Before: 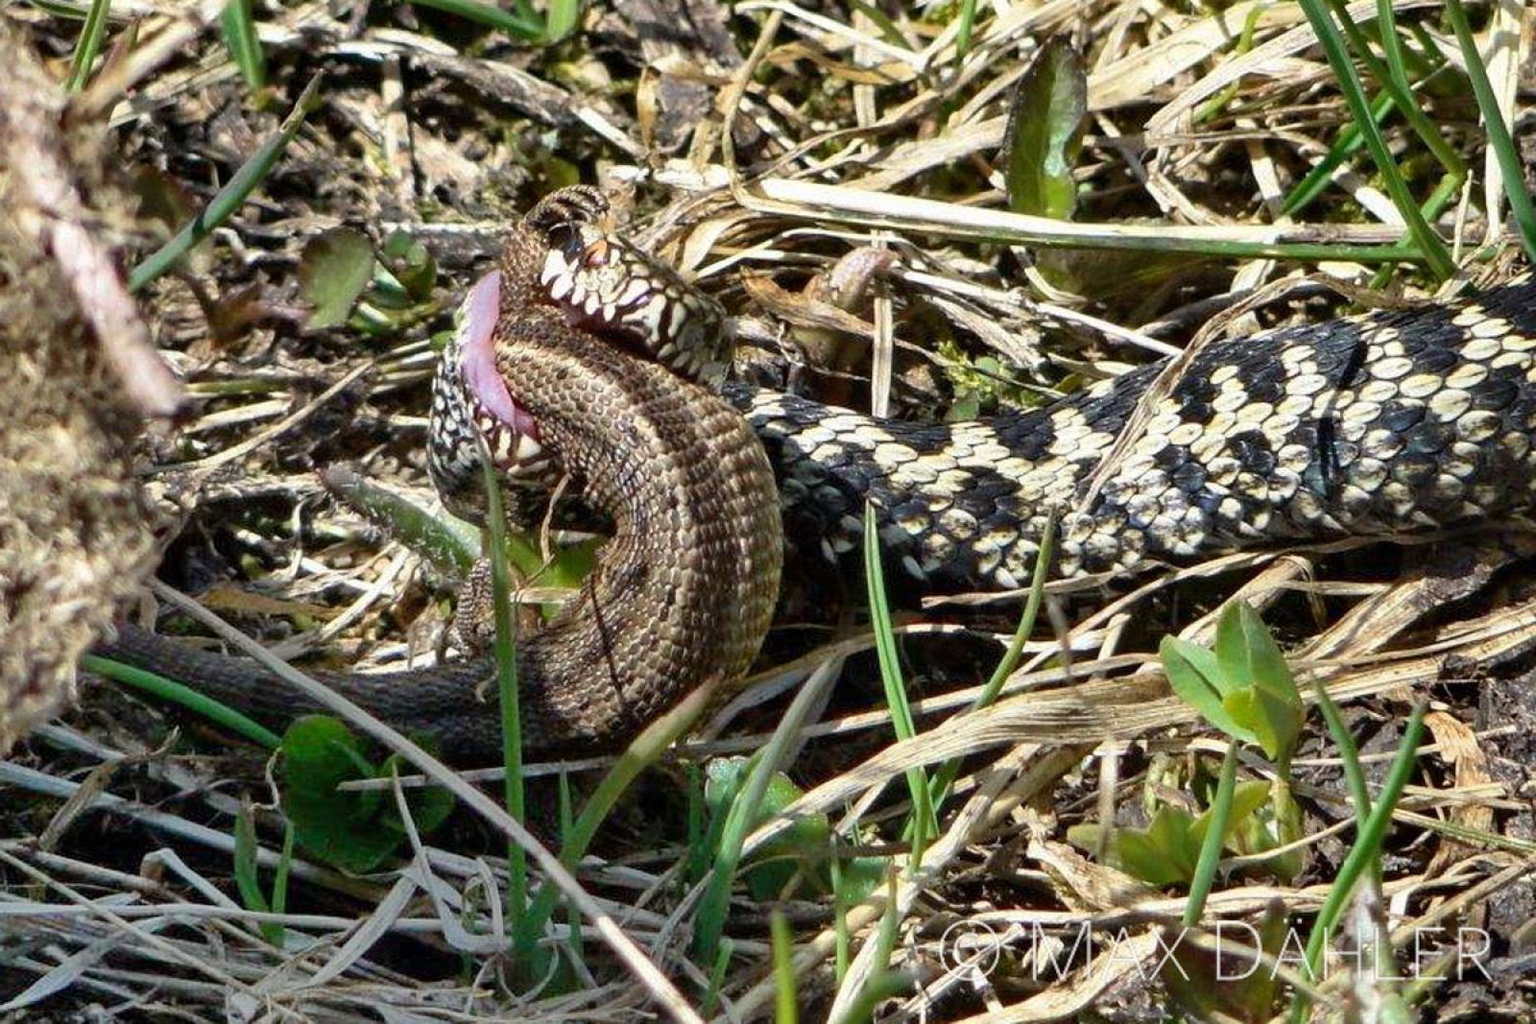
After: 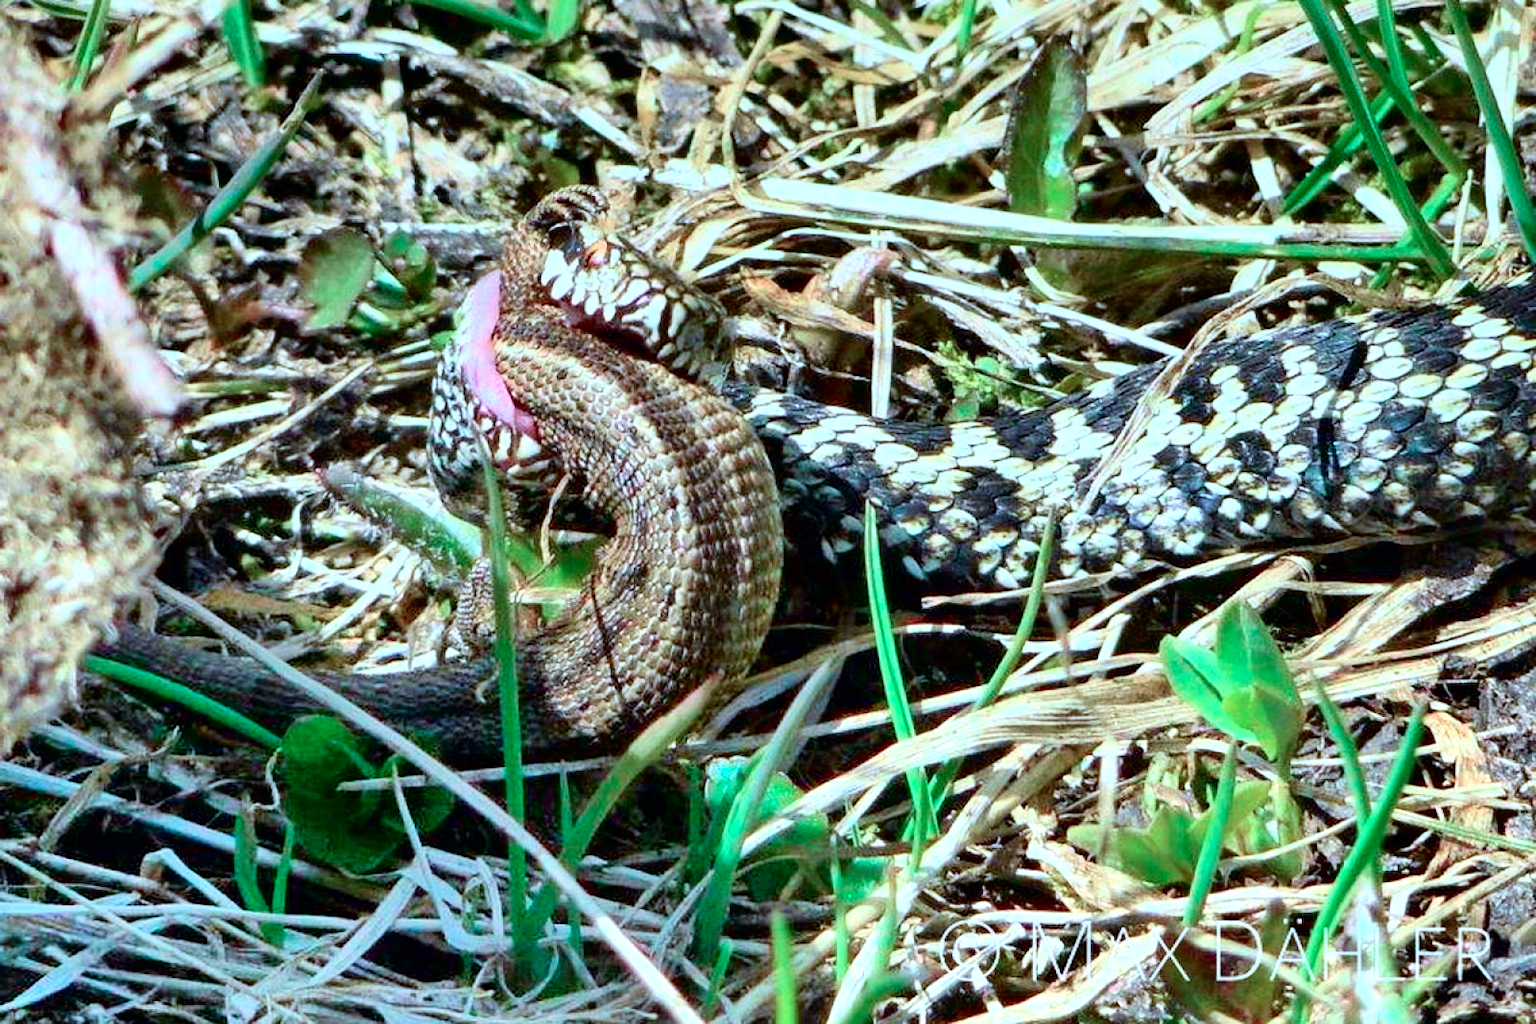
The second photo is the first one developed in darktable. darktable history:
tone curve: curves: ch0 [(0, 0) (0.051, 0.027) (0.096, 0.071) (0.219, 0.248) (0.428, 0.52) (0.596, 0.713) (0.727, 0.823) (0.859, 0.924) (1, 1)]; ch1 [(0, 0) (0.1, 0.038) (0.318, 0.221) (0.413, 0.325) (0.454, 0.41) (0.493, 0.478) (0.503, 0.501) (0.516, 0.515) (0.548, 0.575) (0.561, 0.596) (0.594, 0.647) (0.666, 0.701) (1, 1)]; ch2 [(0, 0) (0.453, 0.44) (0.479, 0.476) (0.504, 0.5) (0.52, 0.526) (0.557, 0.585) (0.583, 0.608) (0.824, 0.815) (1, 1)], color space Lab, independent channels, preserve colors none
exposure: black level correction 0.001, exposure 0.5 EV, compensate exposure bias true, compensate highlight preservation false
tone equalizer: on, module defaults
color correction: highlights a* -10.04, highlights b* -10.37
graduated density: on, module defaults
color calibration: illuminant as shot in camera, x 0.358, y 0.373, temperature 4628.91 K
